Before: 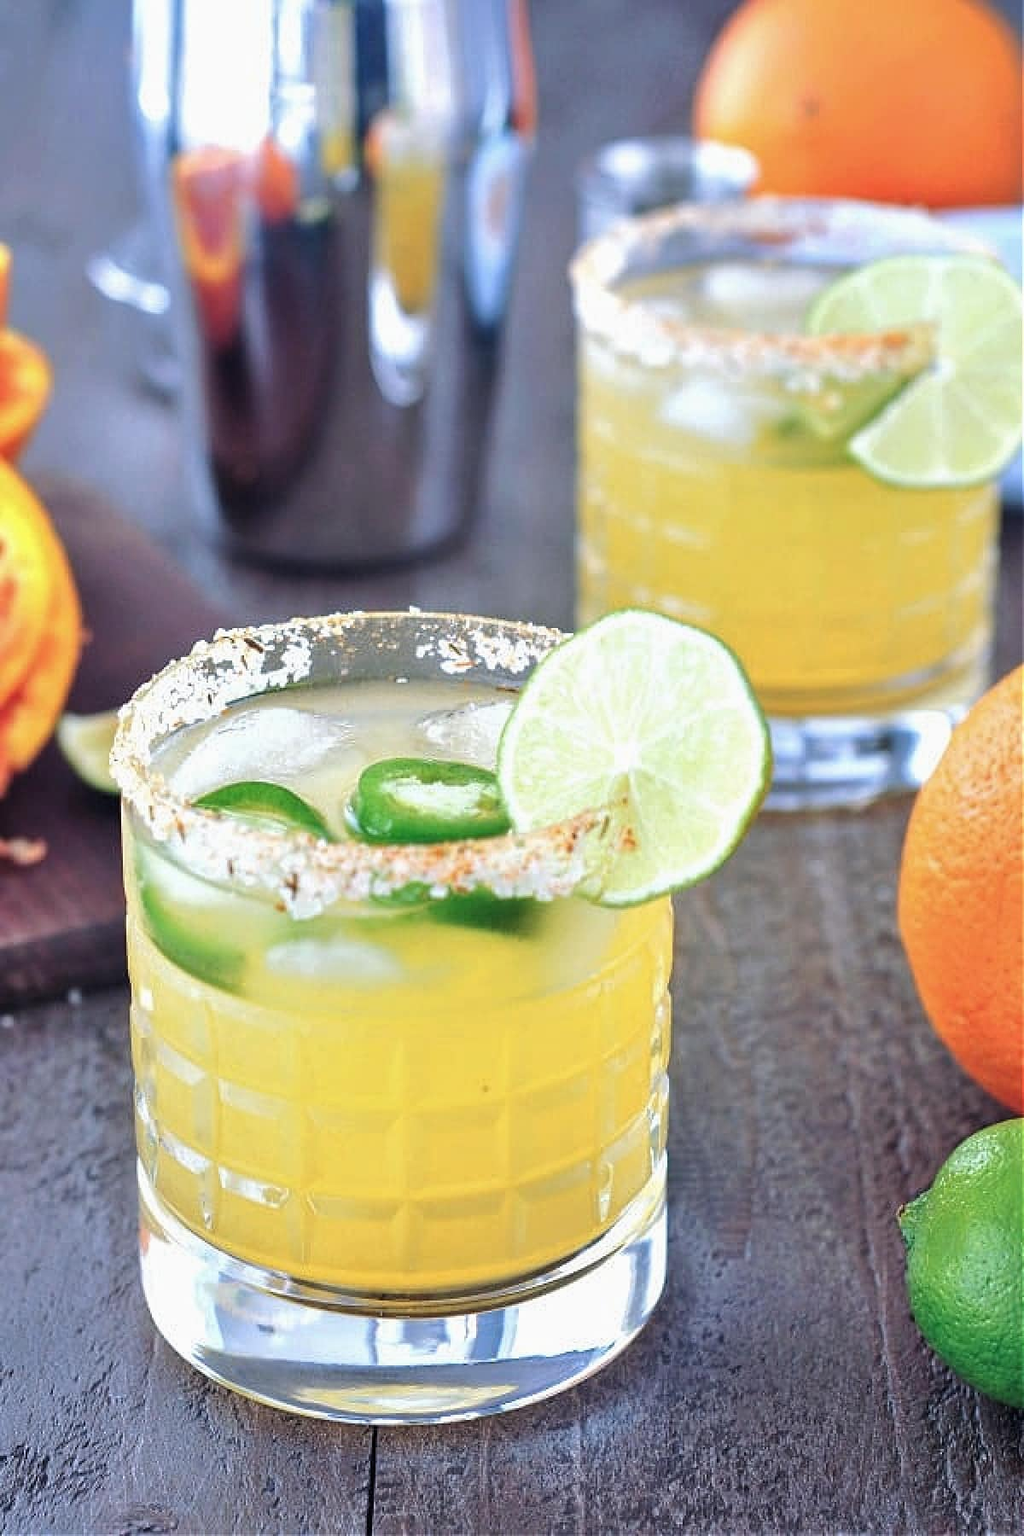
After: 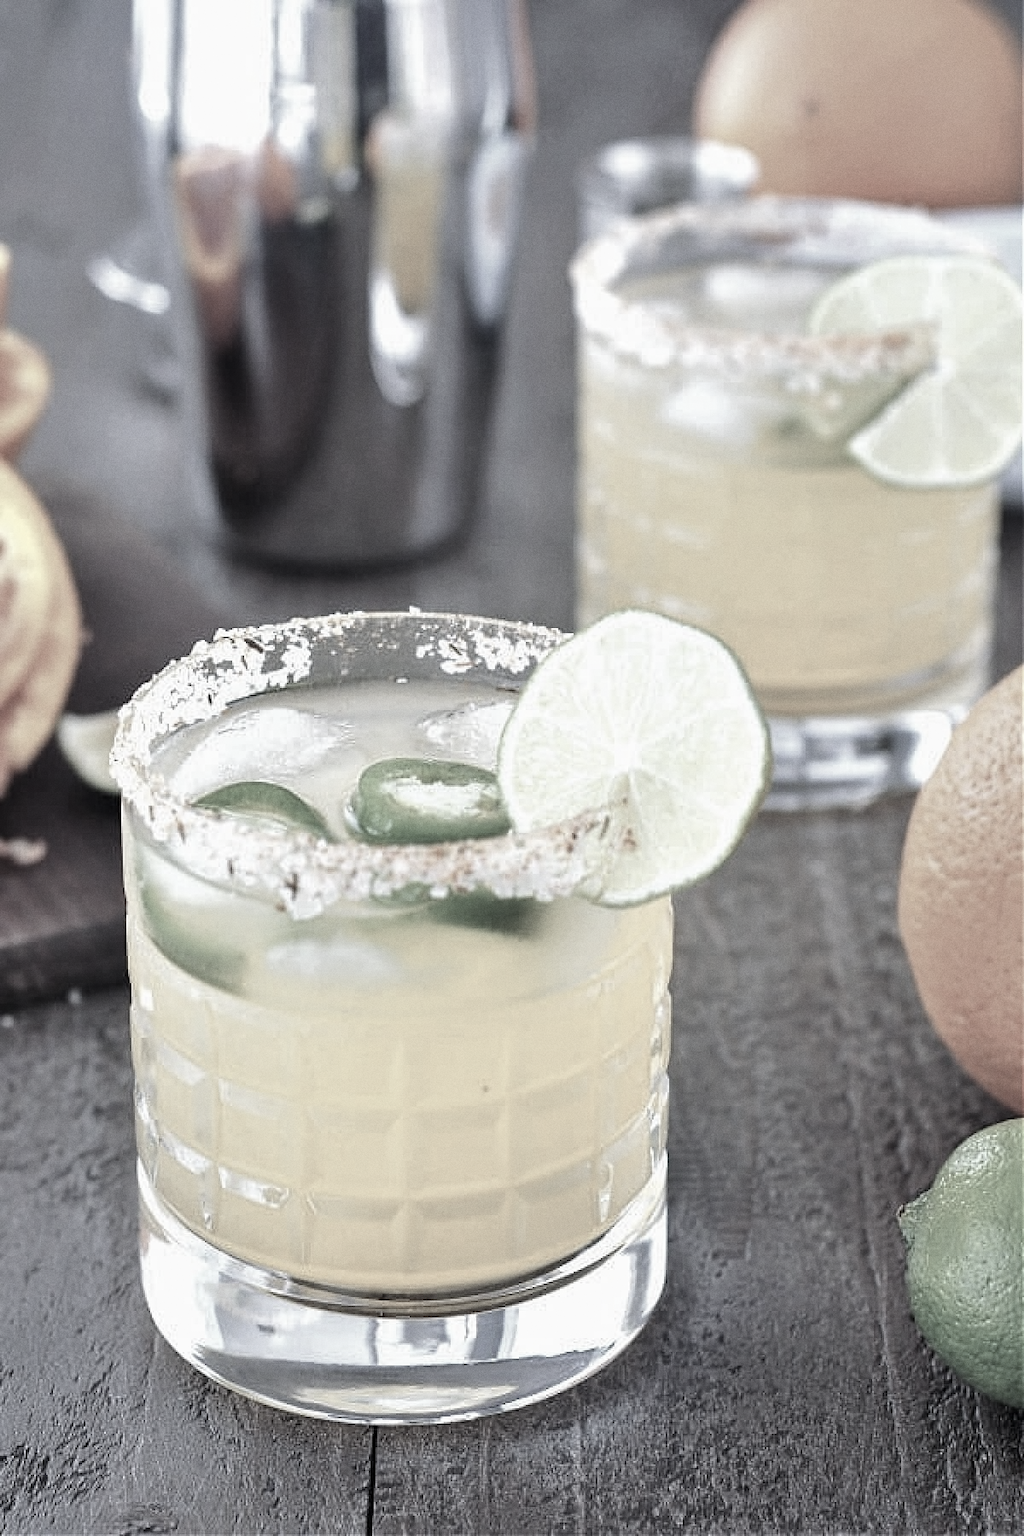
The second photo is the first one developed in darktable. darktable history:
color correction: saturation 0.2
grain: coarseness 0.09 ISO, strength 16.61%
